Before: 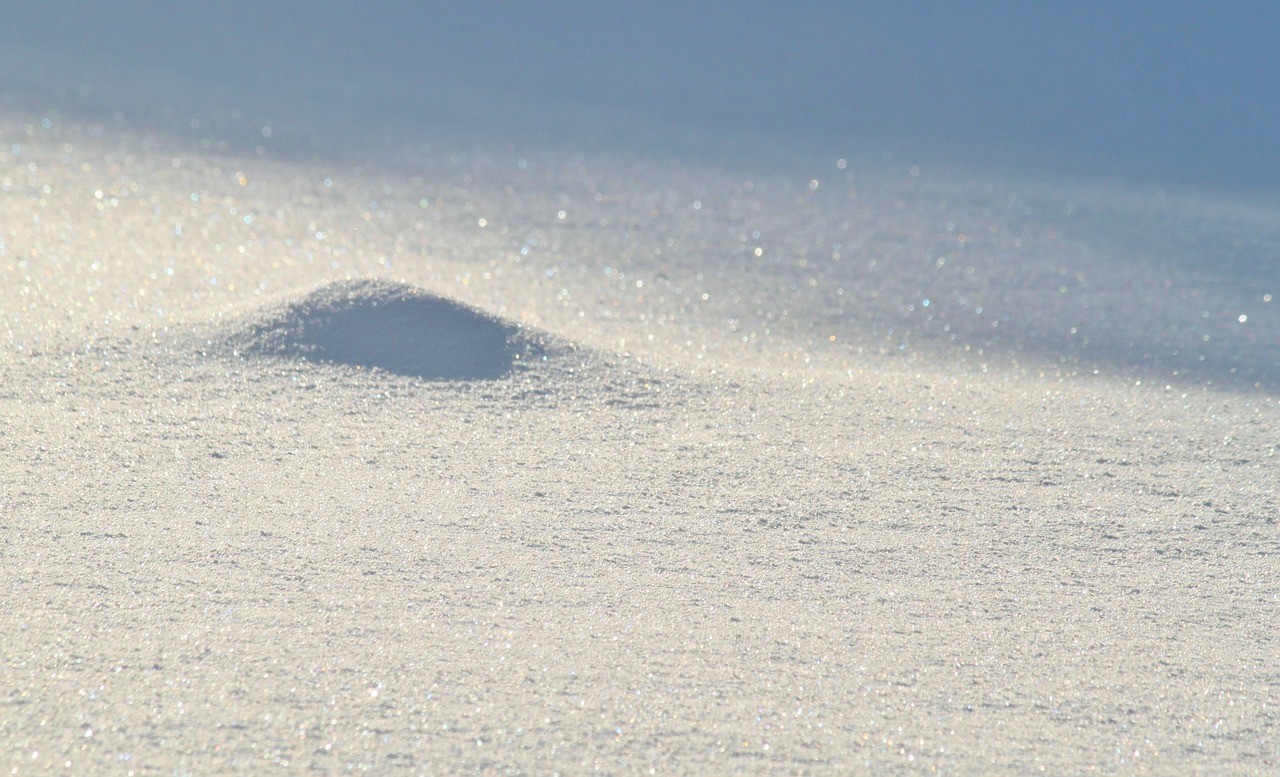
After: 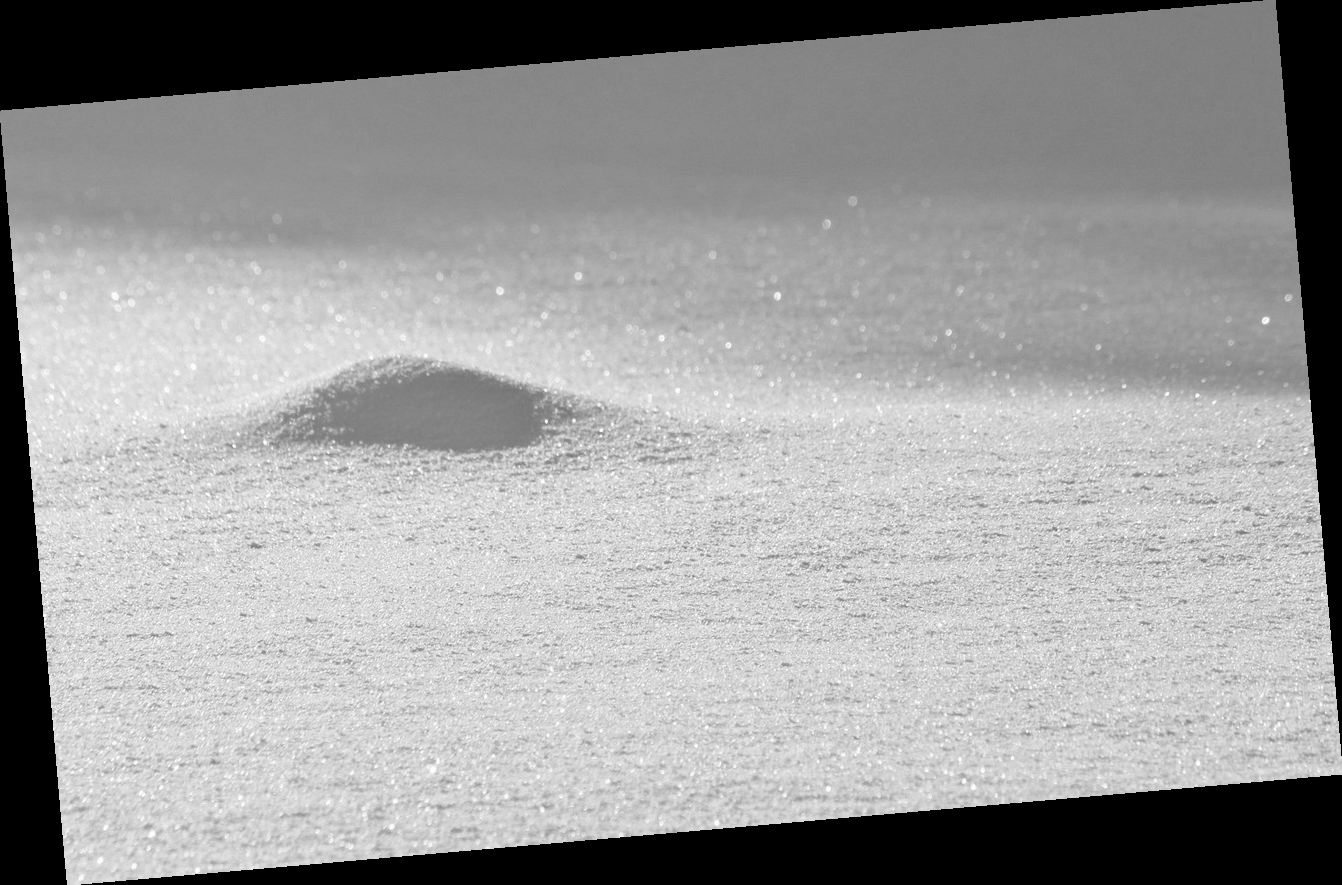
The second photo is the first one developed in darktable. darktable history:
monochrome: on, module defaults
rotate and perspective: rotation -4.98°, automatic cropping off
